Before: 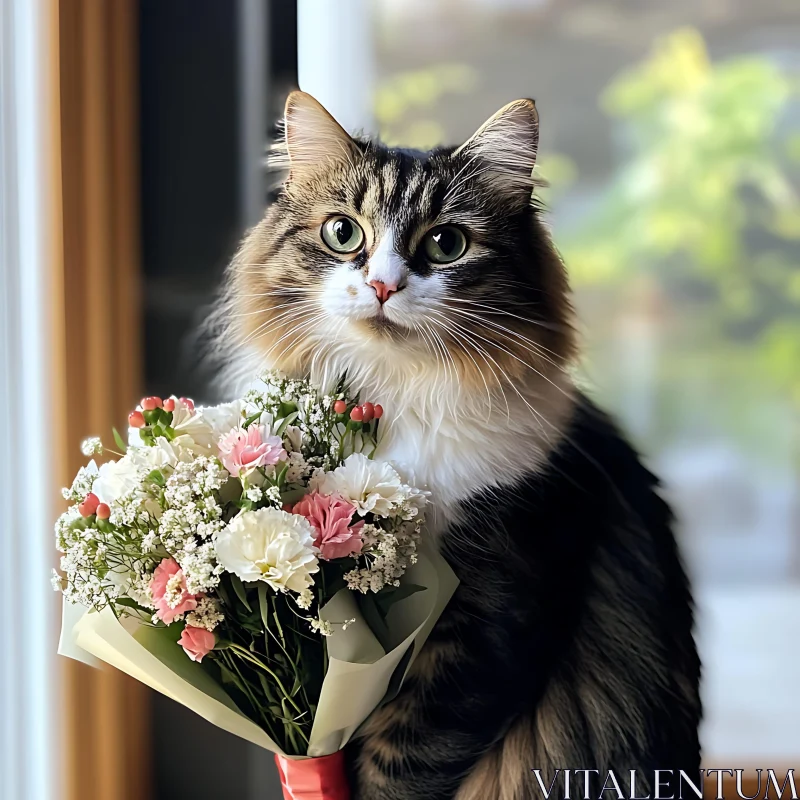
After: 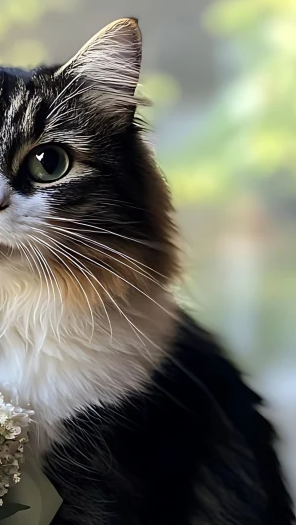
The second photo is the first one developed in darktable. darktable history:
crop and rotate: left 49.706%, top 10.132%, right 13.247%, bottom 24.197%
